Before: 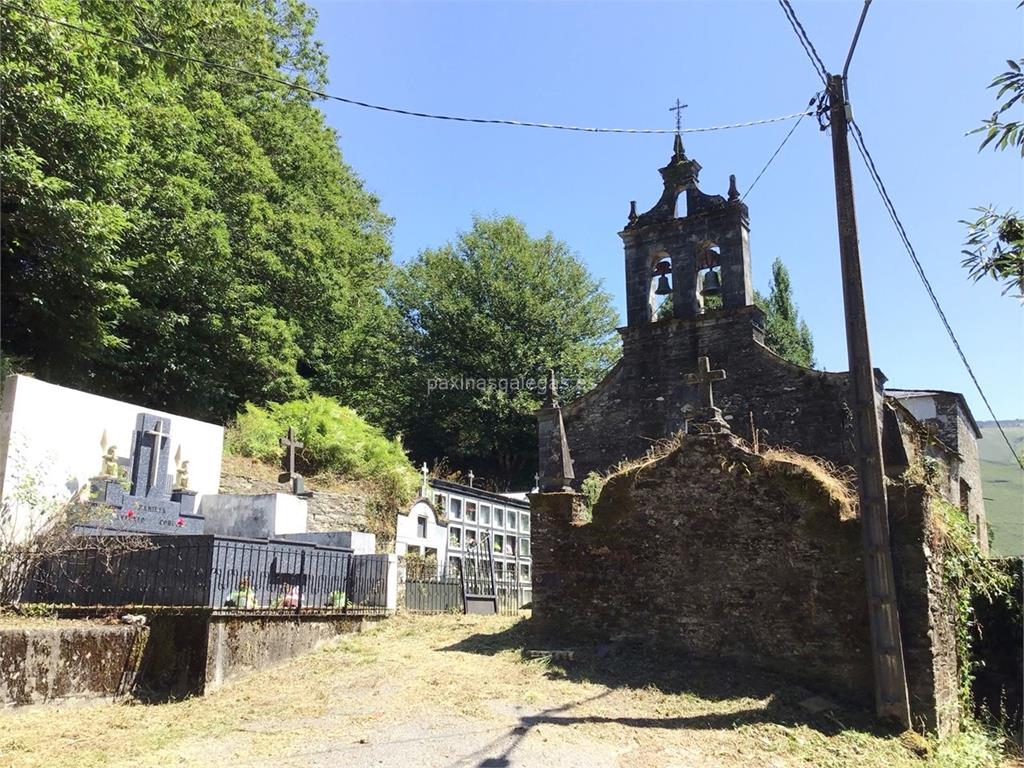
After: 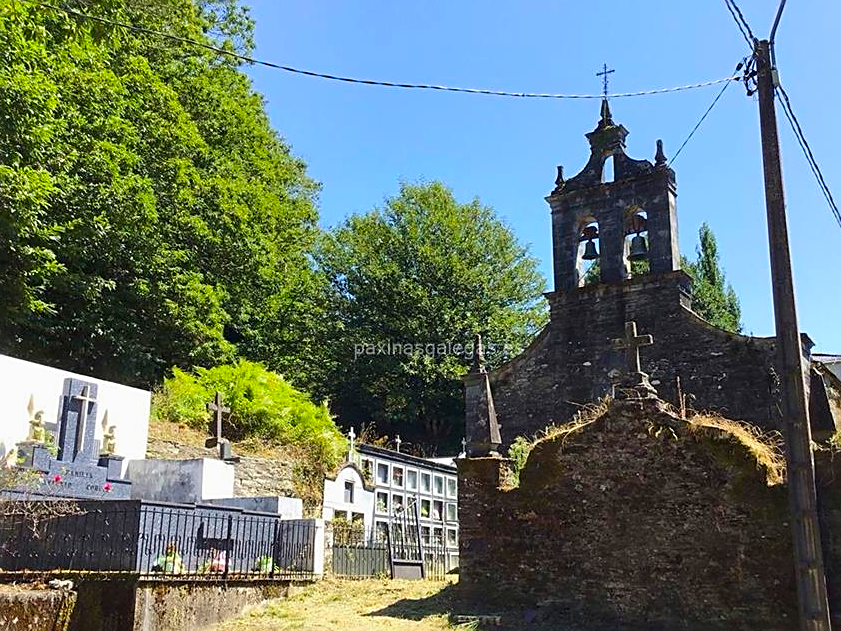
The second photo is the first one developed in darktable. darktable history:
crop and rotate: left 7.196%, top 4.574%, right 10.605%, bottom 13.178%
exposure: exposure -0.05 EV
sharpen: on, module defaults
color balance rgb: linear chroma grading › global chroma 15%, perceptual saturation grading › global saturation 30%
